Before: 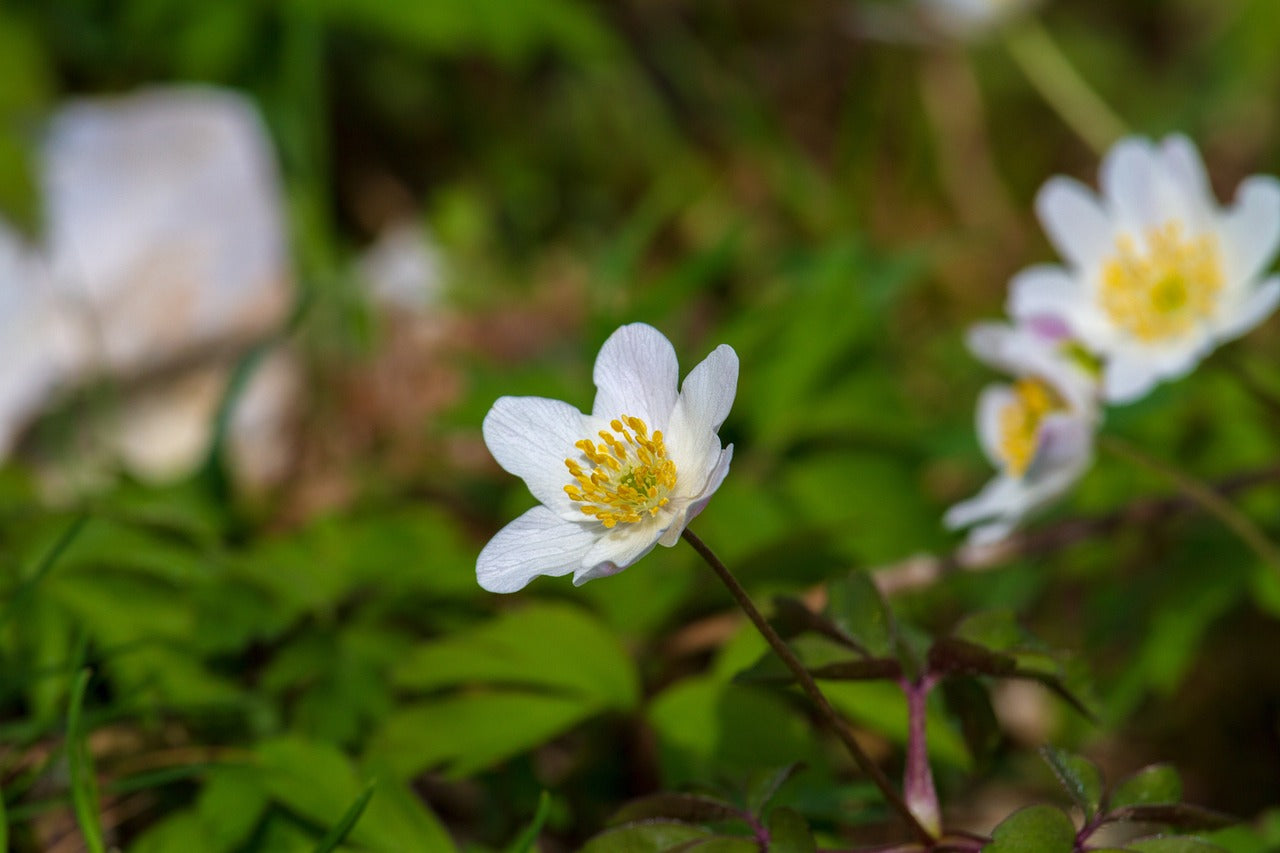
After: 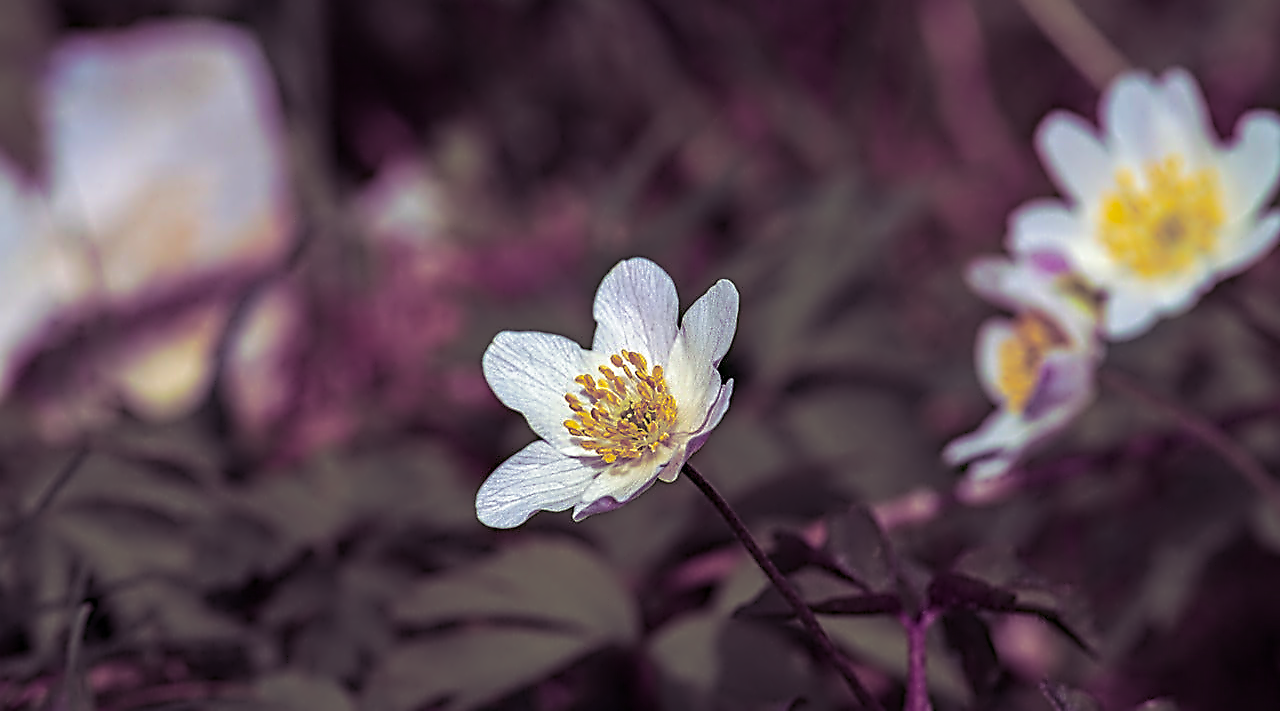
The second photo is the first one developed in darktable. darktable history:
split-toning: shadows › hue 277.2°, shadows › saturation 0.74
sharpen: on, module defaults
haze removal: strength 0.29, distance 0.25, compatibility mode true, adaptive false
contrast equalizer: y [[0.5, 0.5, 0.5, 0.515, 0.749, 0.84], [0.5 ×6], [0.5 ×6], [0, 0, 0, 0.001, 0.067, 0.262], [0 ×6]]
crop: top 7.625%, bottom 8.027%
